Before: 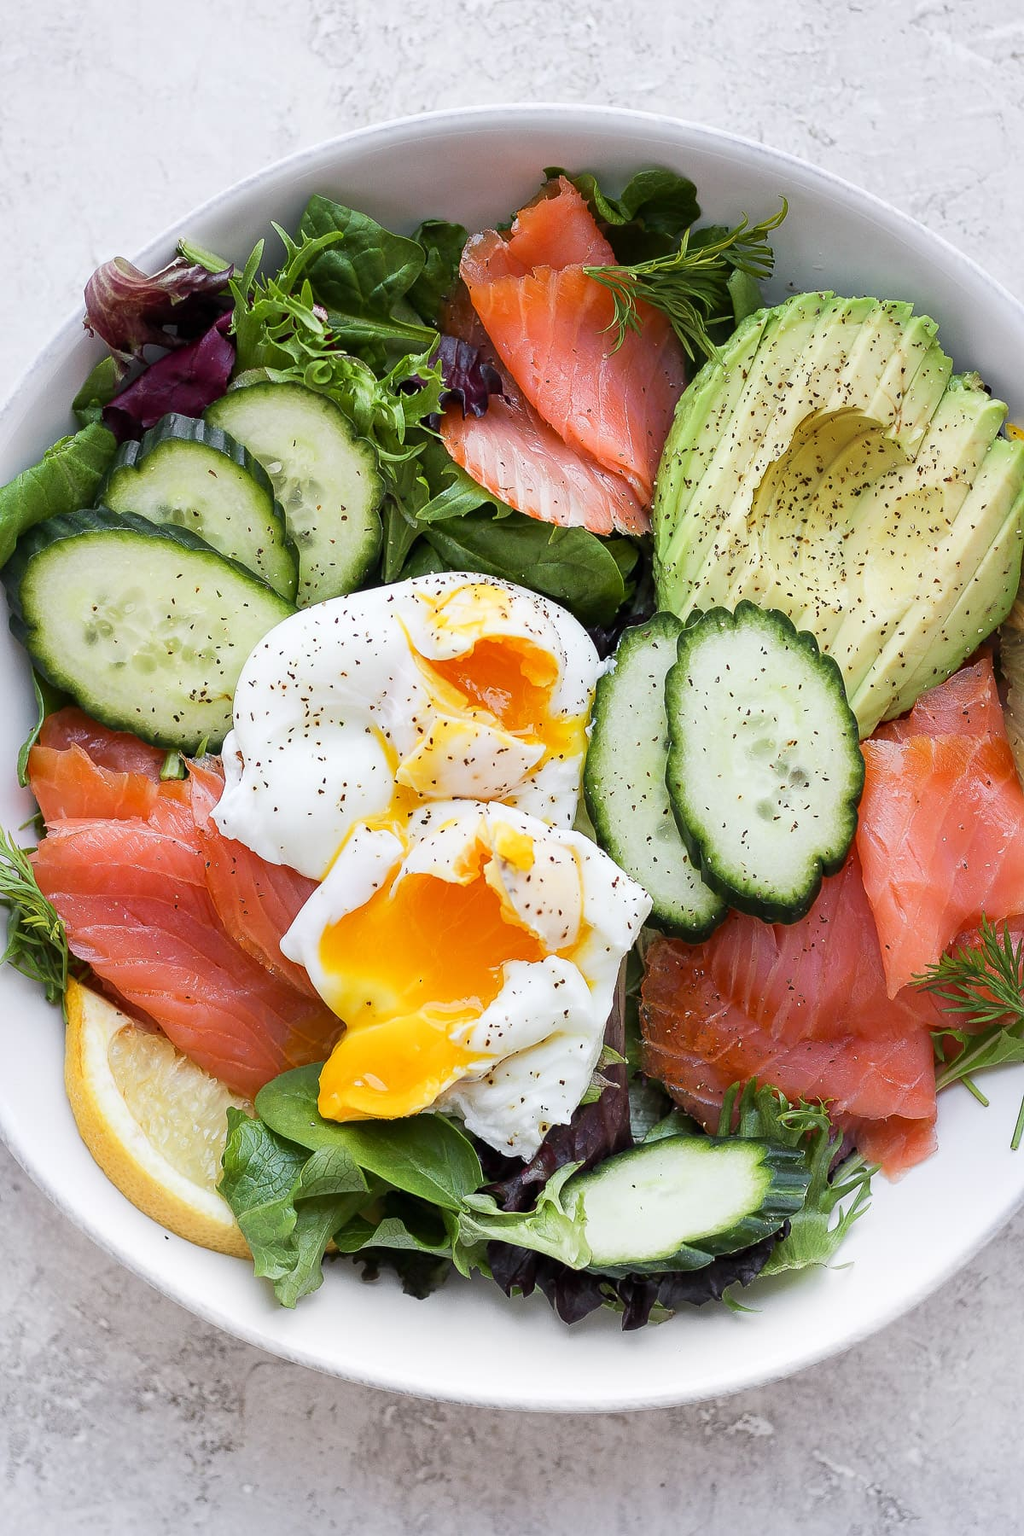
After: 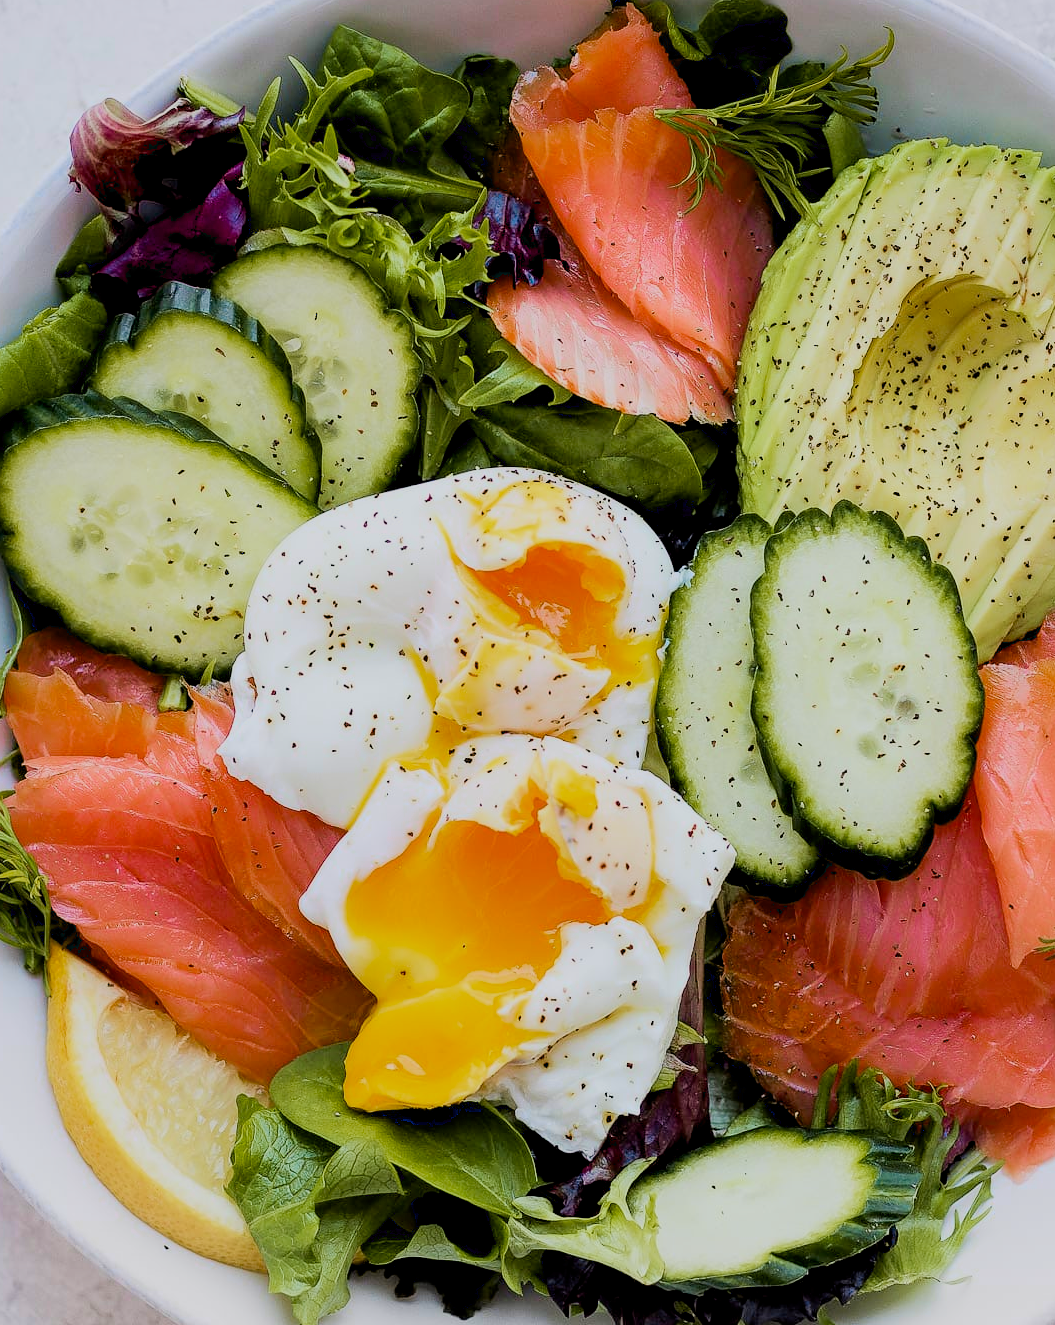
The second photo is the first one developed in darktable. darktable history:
crop and rotate: left 2.425%, top 11.305%, right 9.6%, bottom 15.08%
color zones: curves: ch0 [(0.254, 0.492) (0.724, 0.62)]; ch1 [(0.25, 0.528) (0.719, 0.796)]; ch2 [(0, 0.472) (0.25, 0.5) (0.73, 0.184)]
velvia: on, module defaults
exposure: black level correction 0.012, compensate highlight preservation false
filmic rgb: black relative exposure -7.65 EV, white relative exposure 4.56 EV, hardness 3.61
contrast brightness saturation: contrast 0.05
